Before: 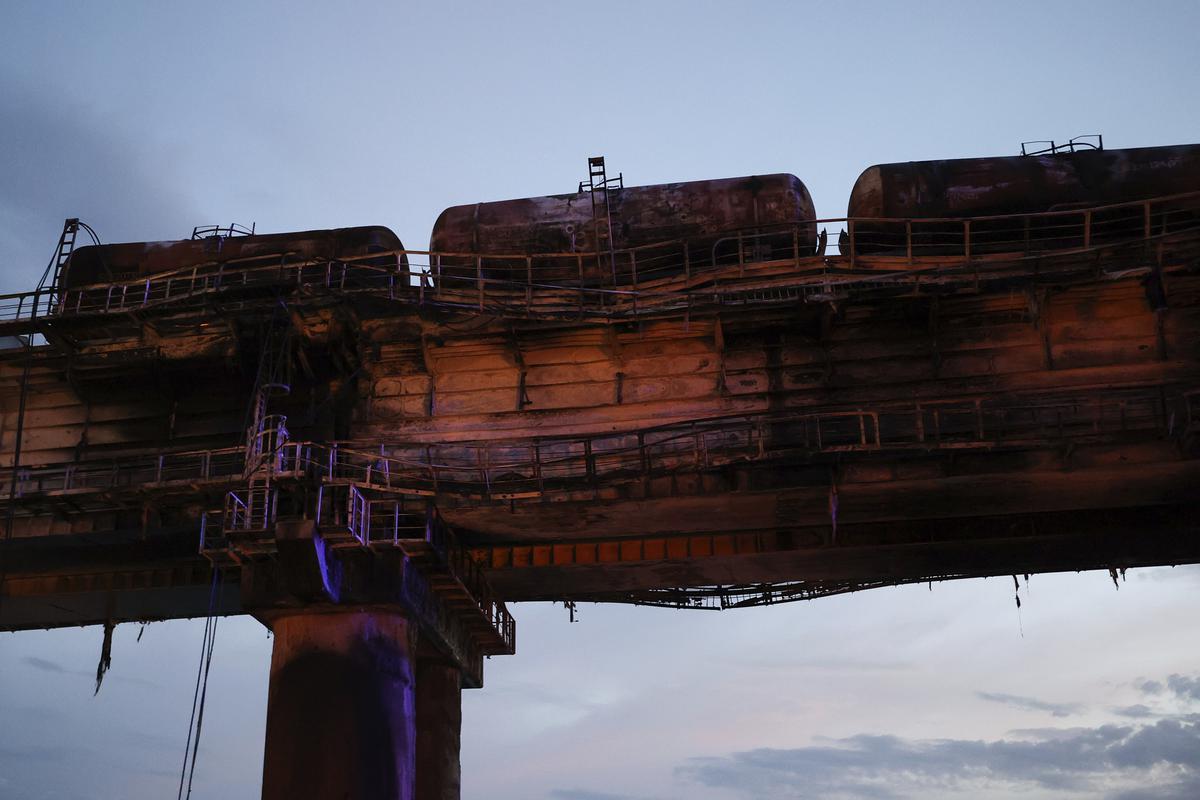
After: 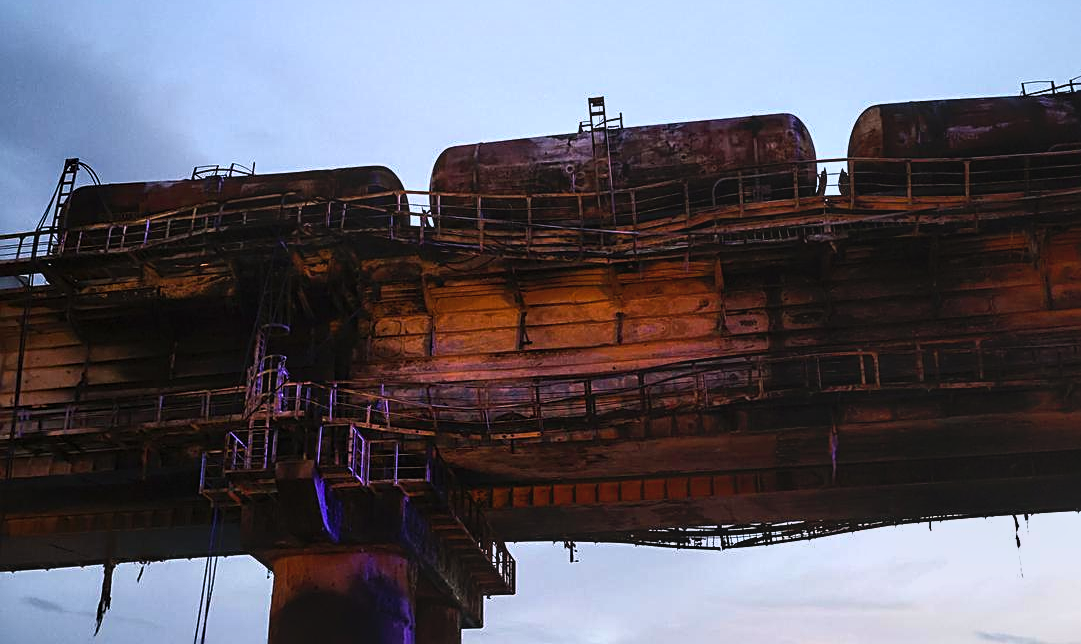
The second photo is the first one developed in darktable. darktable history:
shadows and highlights: shadows -22.79, highlights 44.58, highlights color adjustment 78.26%, soften with gaussian
crop: top 7.547%, right 9.913%, bottom 11.919%
color balance rgb: power › hue 310.18°, highlights gain › chroma 0.158%, highlights gain › hue 330.36°, perceptual saturation grading › global saturation 29.673%, perceptual brilliance grading › global brilliance -5.477%, perceptual brilliance grading › highlights 25.015%, perceptual brilliance grading › mid-tones 7.1%, perceptual brilliance grading › shadows -4.836%, global vibrance 14.238%
local contrast: on, module defaults
sharpen: on, module defaults
